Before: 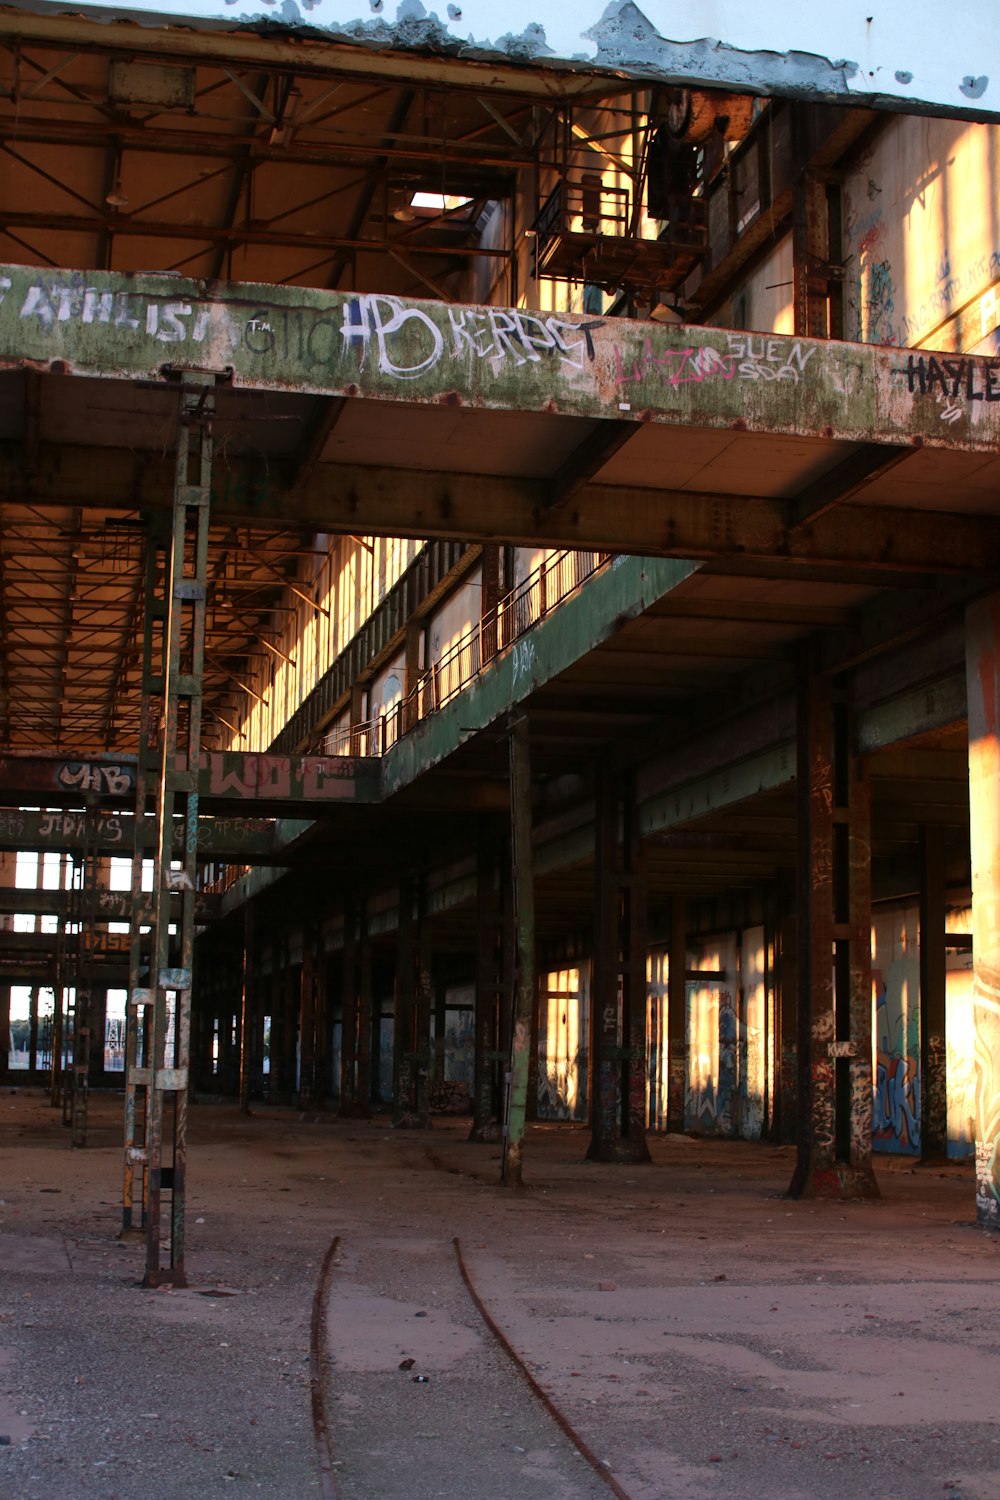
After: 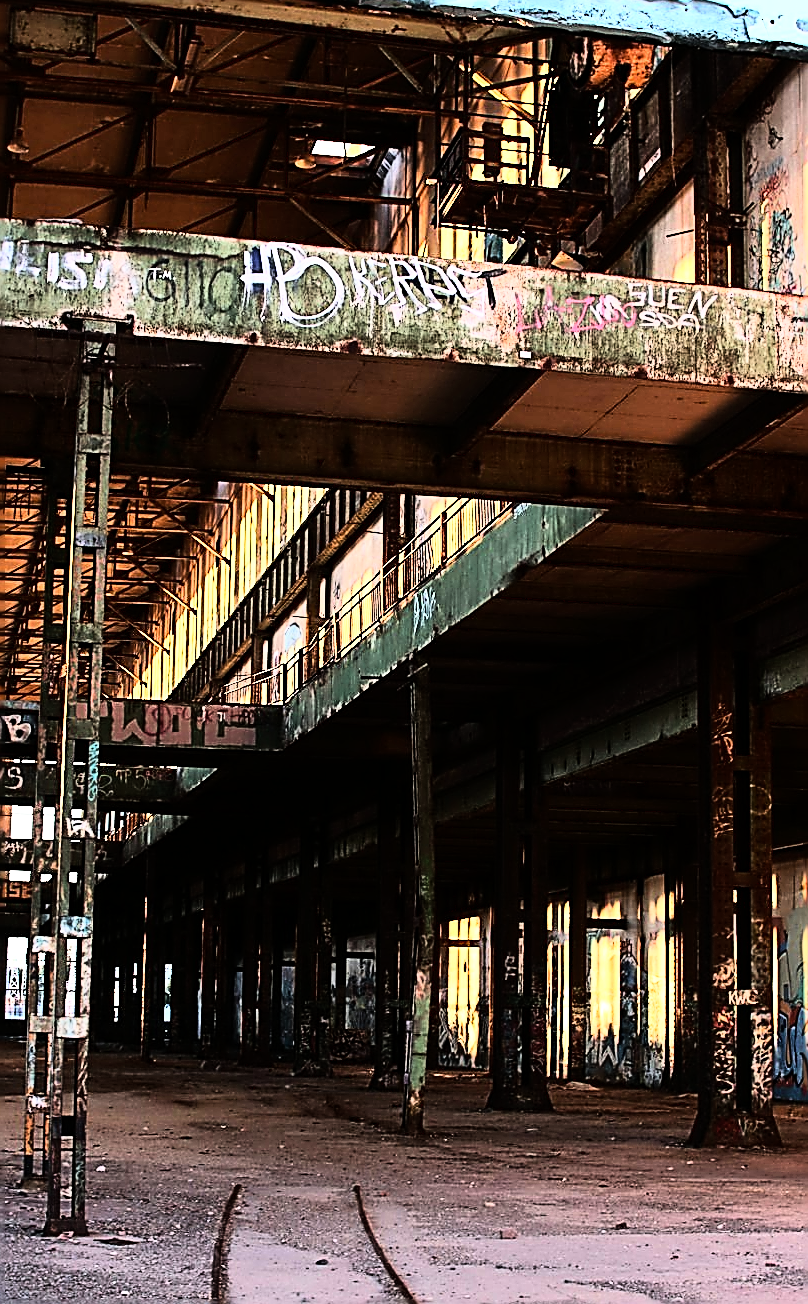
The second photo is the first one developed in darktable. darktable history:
sharpen: amount 2
crop: left 9.929%, top 3.475%, right 9.188%, bottom 9.529%
rgb curve: curves: ch0 [(0, 0) (0.21, 0.15) (0.24, 0.21) (0.5, 0.75) (0.75, 0.96) (0.89, 0.99) (1, 1)]; ch1 [(0, 0.02) (0.21, 0.13) (0.25, 0.2) (0.5, 0.67) (0.75, 0.9) (0.89, 0.97) (1, 1)]; ch2 [(0, 0.02) (0.21, 0.13) (0.25, 0.2) (0.5, 0.67) (0.75, 0.9) (0.89, 0.97) (1, 1)], compensate middle gray true
exposure: black level correction 0.001, exposure 0.5 EV, compensate exposure bias true, compensate highlight preservation false
